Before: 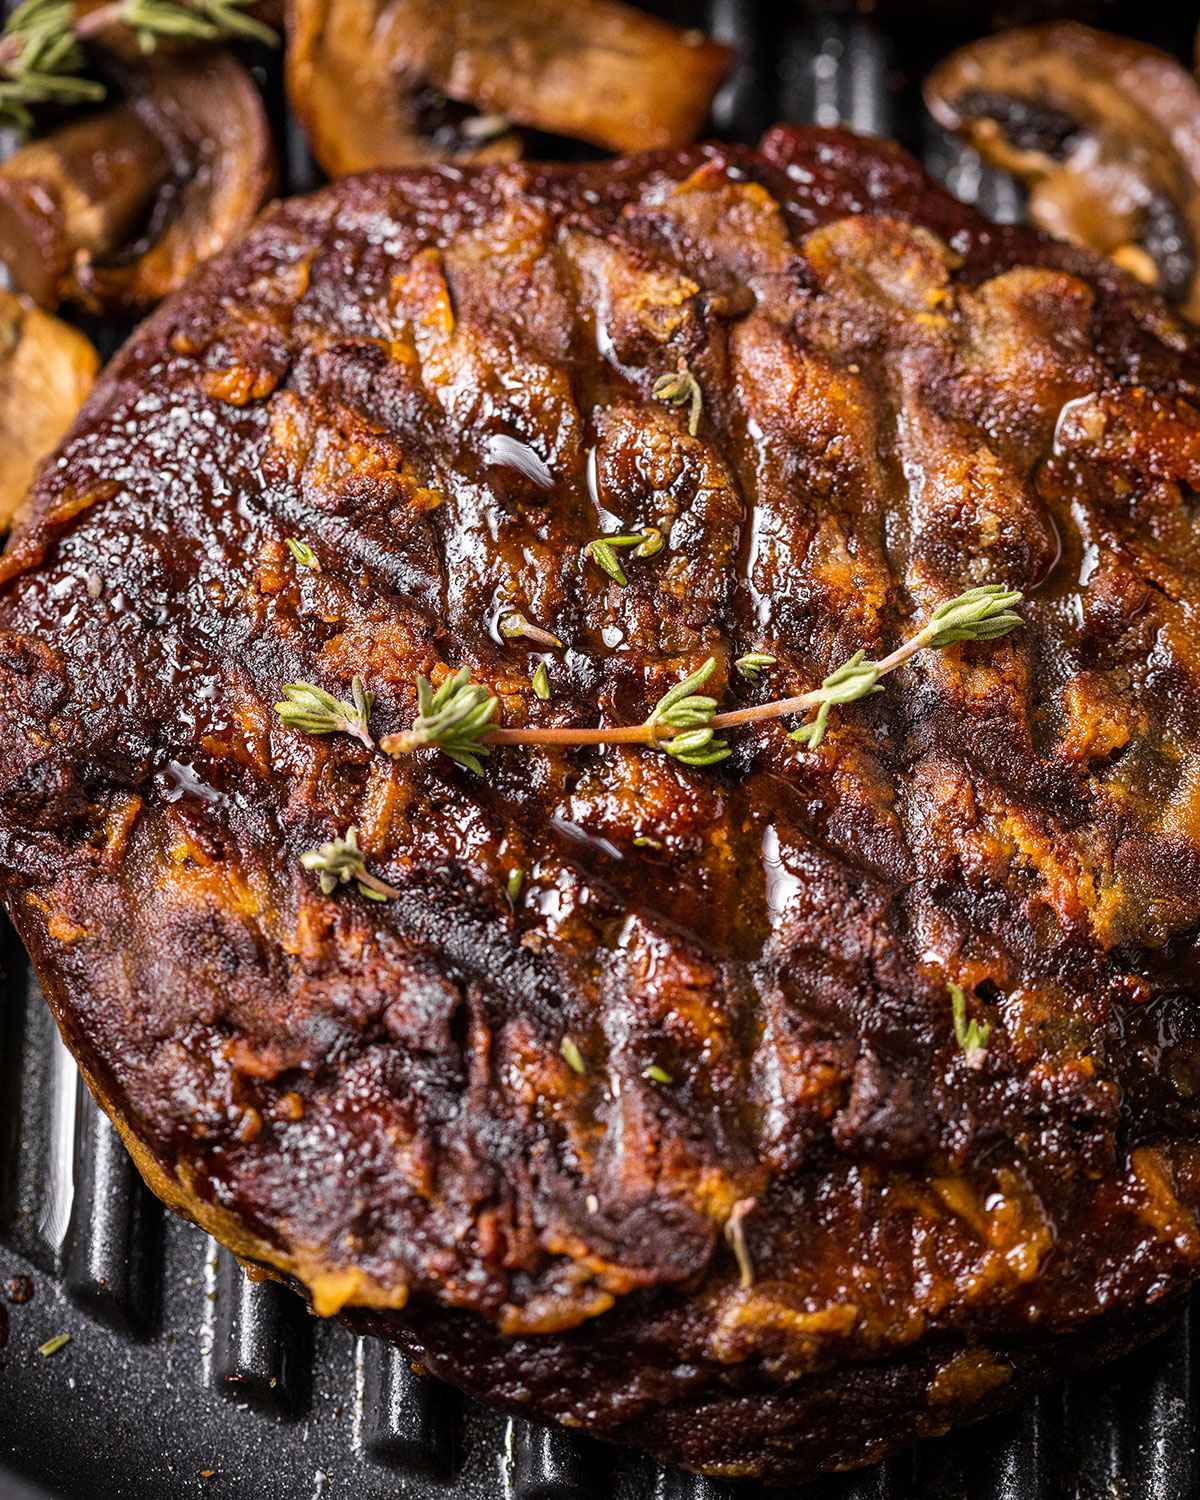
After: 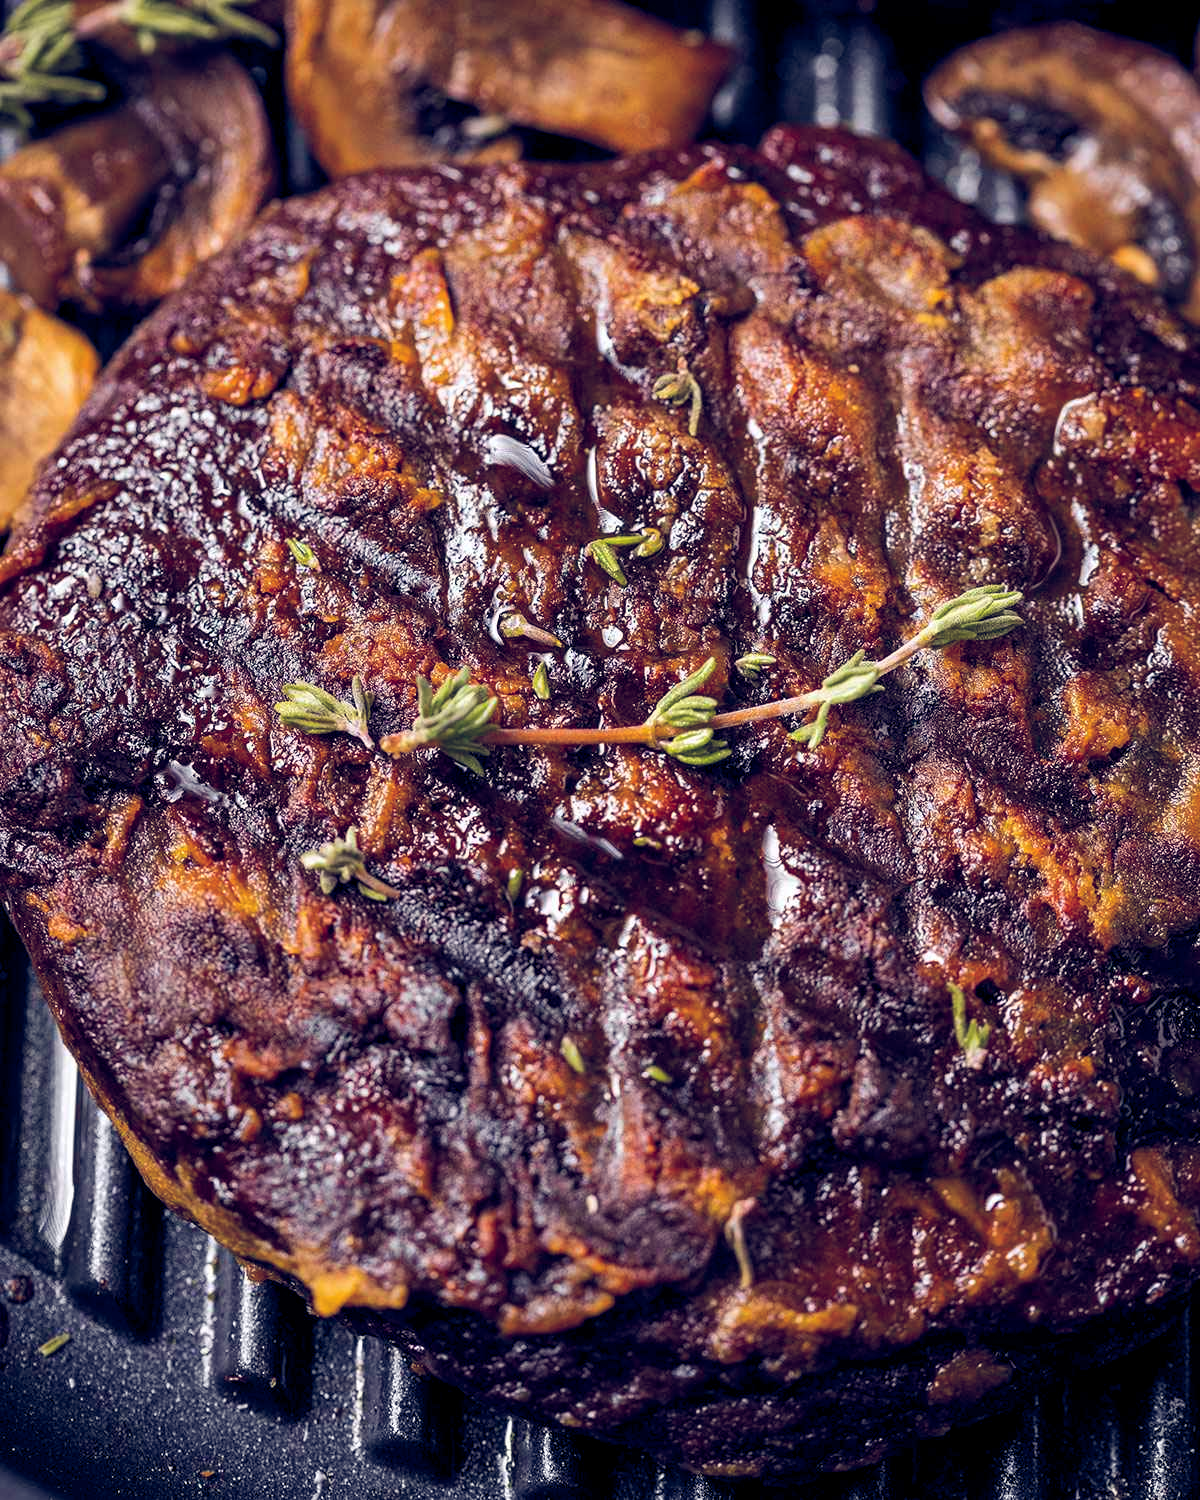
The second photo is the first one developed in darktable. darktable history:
color balance rgb: shadows lift › luminance -21.34%, shadows lift › chroma 6.52%, shadows lift › hue 269.94°, power › hue 73.82°, global offset › chroma 0.245%, global offset › hue 256.59°, linear chroma grading › shadows -6.628%, linear chroma grading › highlights -8.096%, linear chroma grading › global chroma -10.045%, linear chroma grading › mid-tones -7.967%, perceptual saturation grading › global saturation 30.16%
